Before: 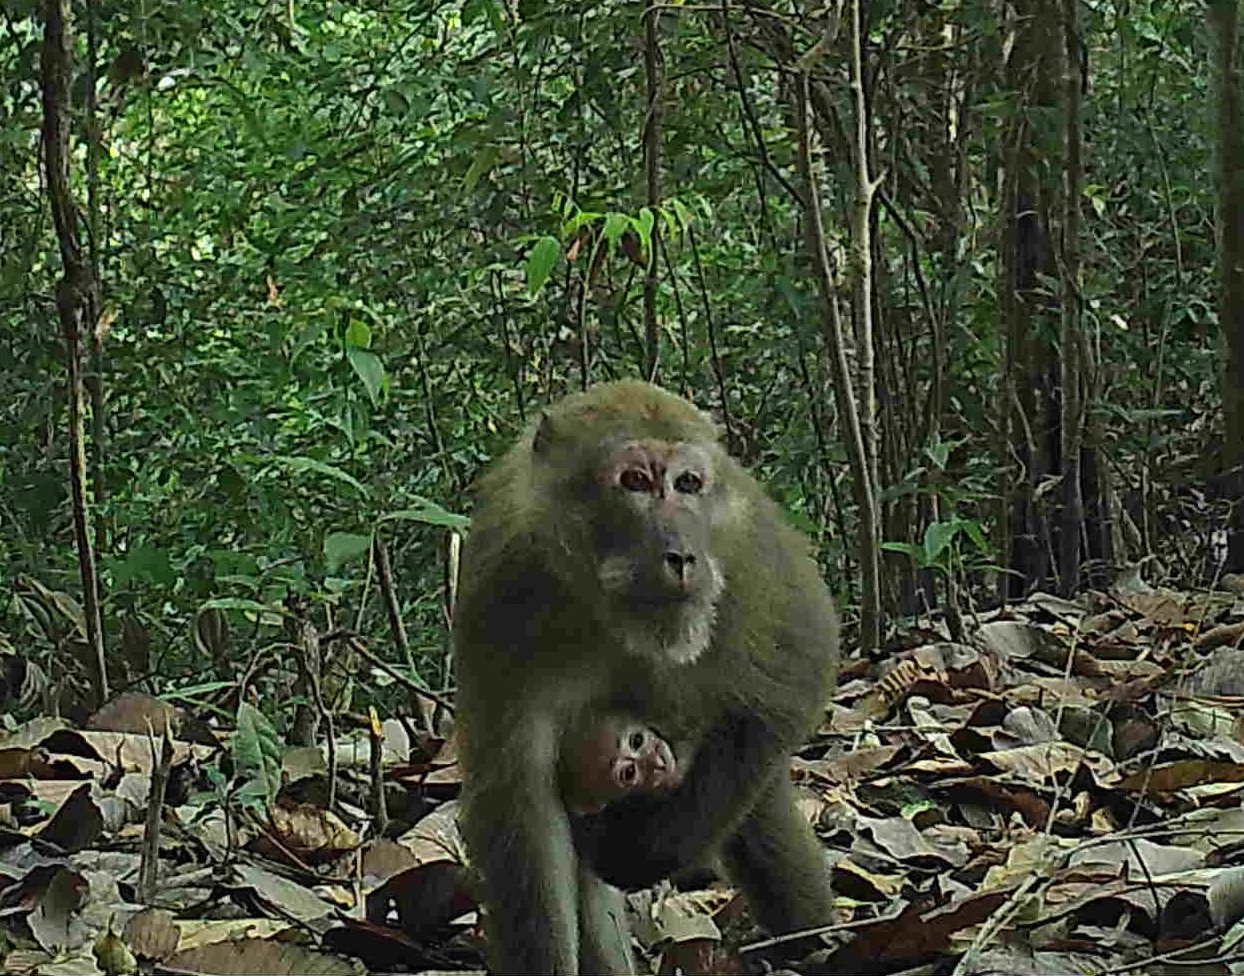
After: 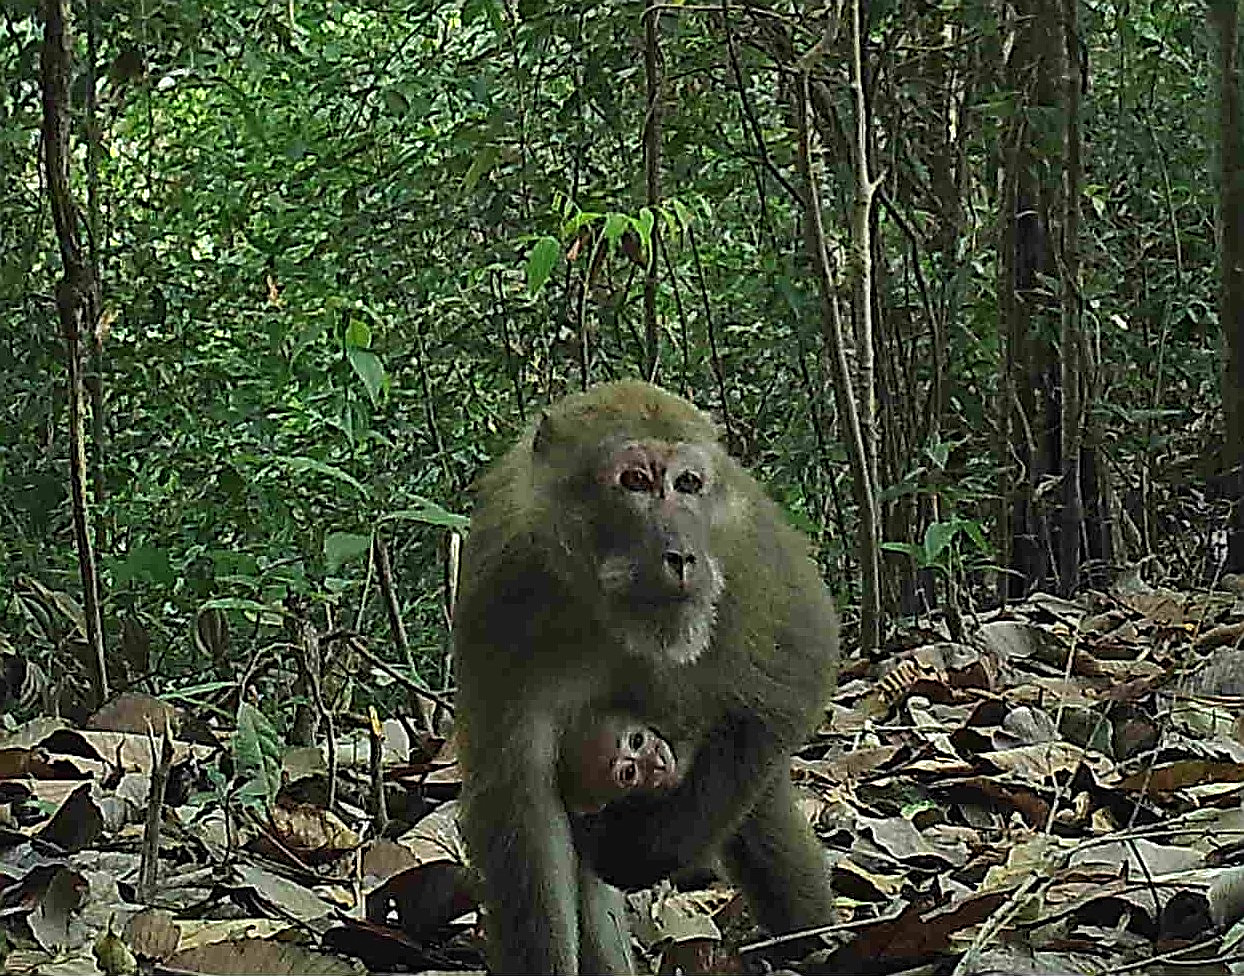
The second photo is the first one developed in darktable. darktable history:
sharpen: radius 1.347, amount 1.258, threshold 0.687
